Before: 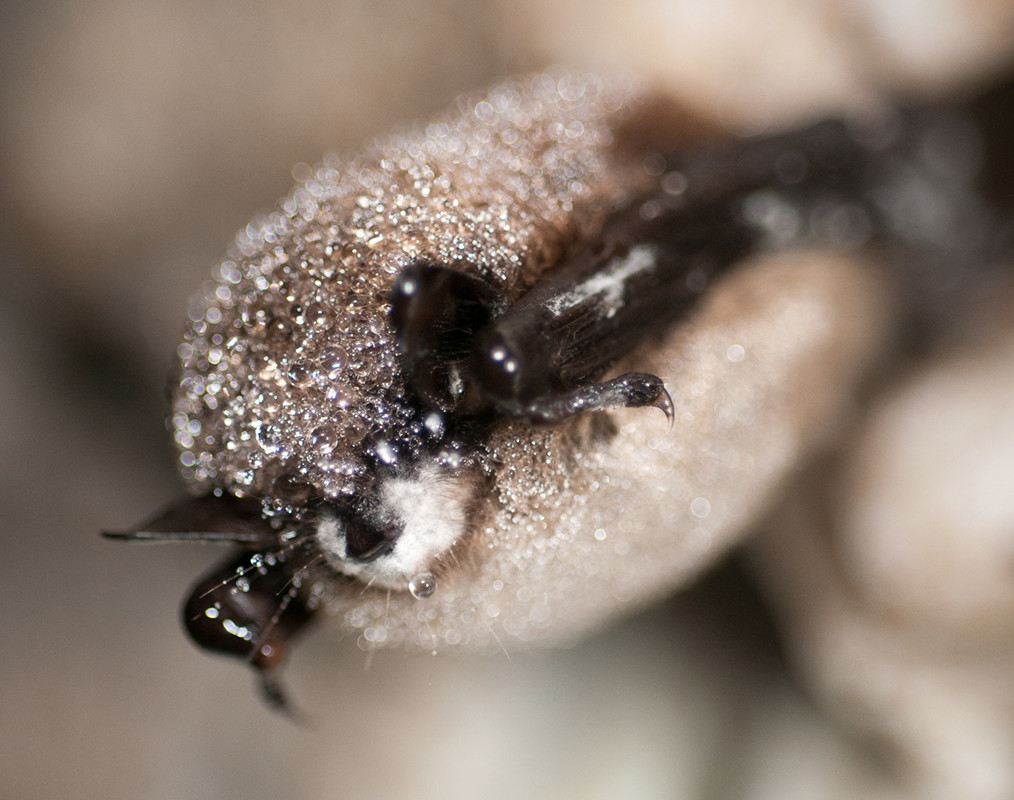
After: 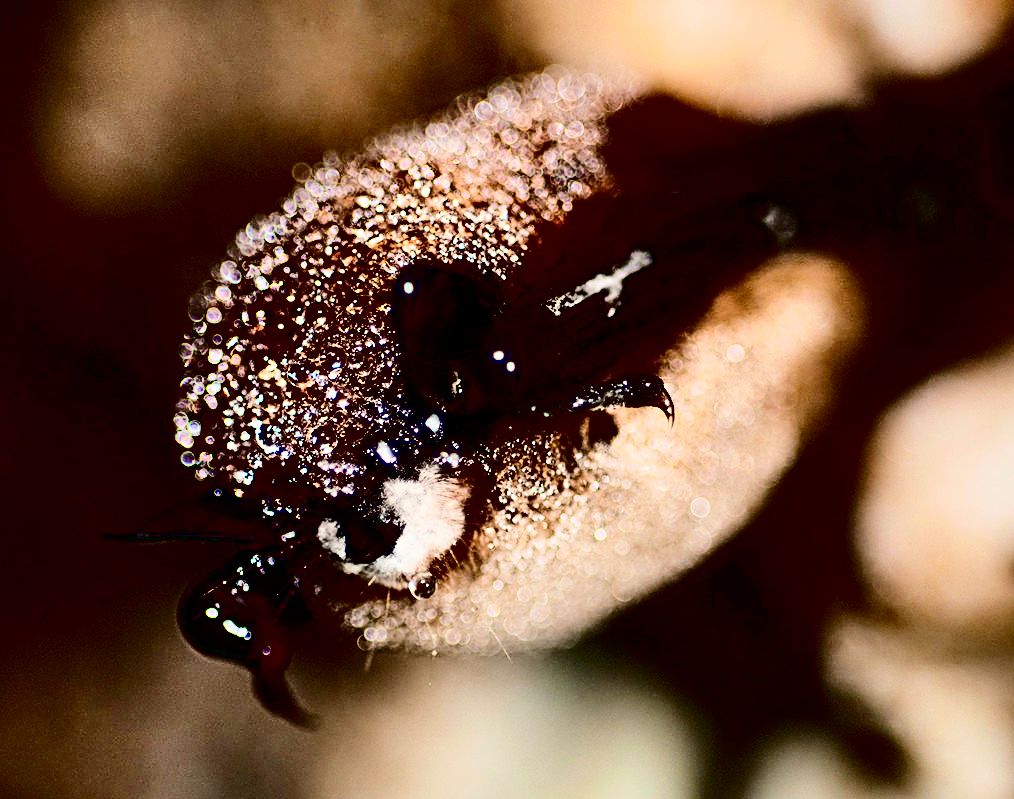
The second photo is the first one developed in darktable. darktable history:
exposure: black level correction 0.002, exposure -0.1 EV, compensate highlight preservation false
crop: bottom 0.071%
color balance rgb: shadows lift › luminance -10.247%, shadows lift › chroma 0.971%, shadows lift › hue 115.66°, perceptual saturation grading › global saturation 17.647%, global vibrance 20%
local contrast: mode bilateral grid, contrast 99, coarseness 100, detail 108%, midtone range 0.2
contrast equalizer: y [[0.5, 0.5, 0.472, 0.5, 0.5, 0.5], [0.5 ×6], [0.5 ×6], [0 ×6], [0 ×6]]
shadows and highlights: shadows 43.42, white point adjustment -1.3, soften with gaussian
sharpen: radius 4.887
contrast brightness saturation: contrast 0.754, brightness -0.99, saturation 0.991
